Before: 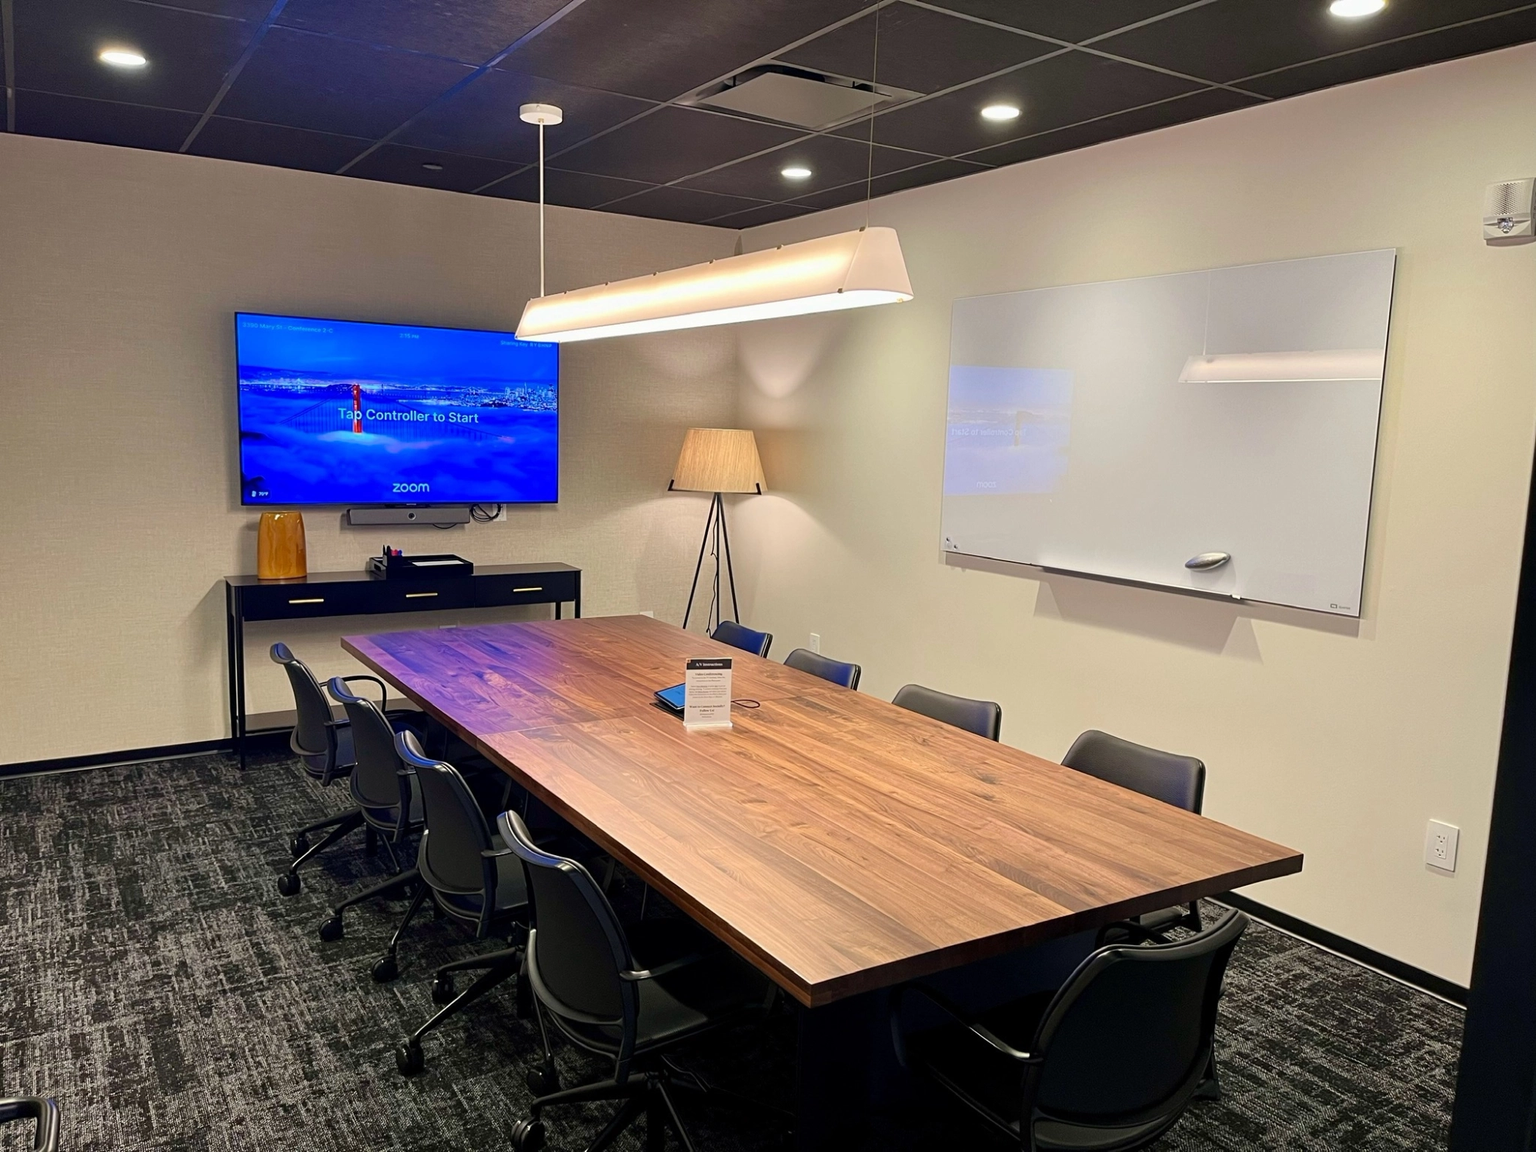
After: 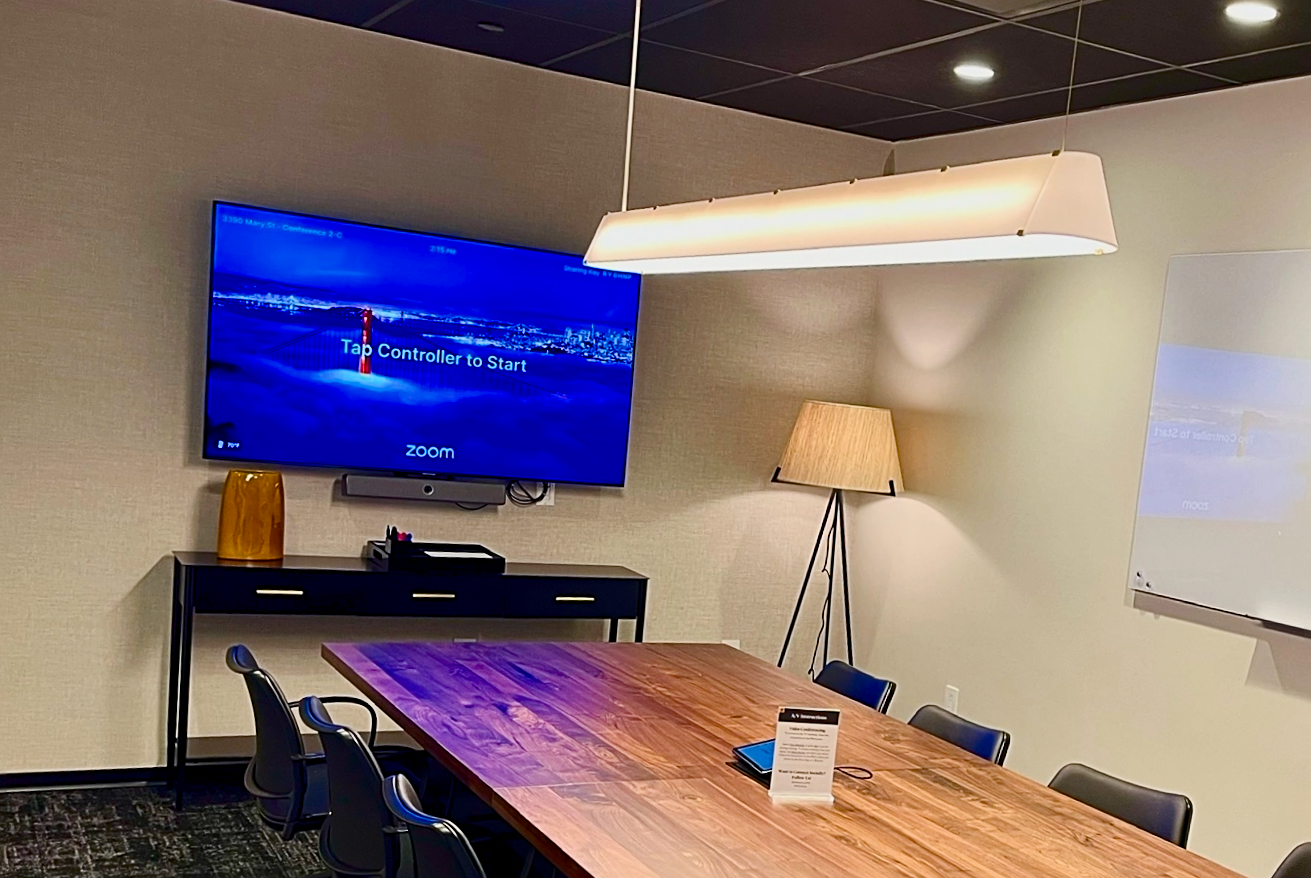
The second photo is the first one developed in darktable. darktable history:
exposure: exposure -0.25 EV, compensate highlight preservation false
contrast brightness saturation: contrast 0.276
crop and rotate: angle -4.3°, left 2.052%, top 6.844%, right 27.668%, bottom 30.392%
sharpen: radius 2.501, amount 0.325
color balance rgb: linear chroma grading › global chroma 0.789%, perceptual saturation grading › global saturation 20%, perceptual saturation grading › highlights -24.81%, perceptual saturation grading › shadows 49.432%, contrast -9.349%
tone equalizer: edges refinement/feathering 500, mask exposure compensation -1.57 EV, preserve details guided filter
